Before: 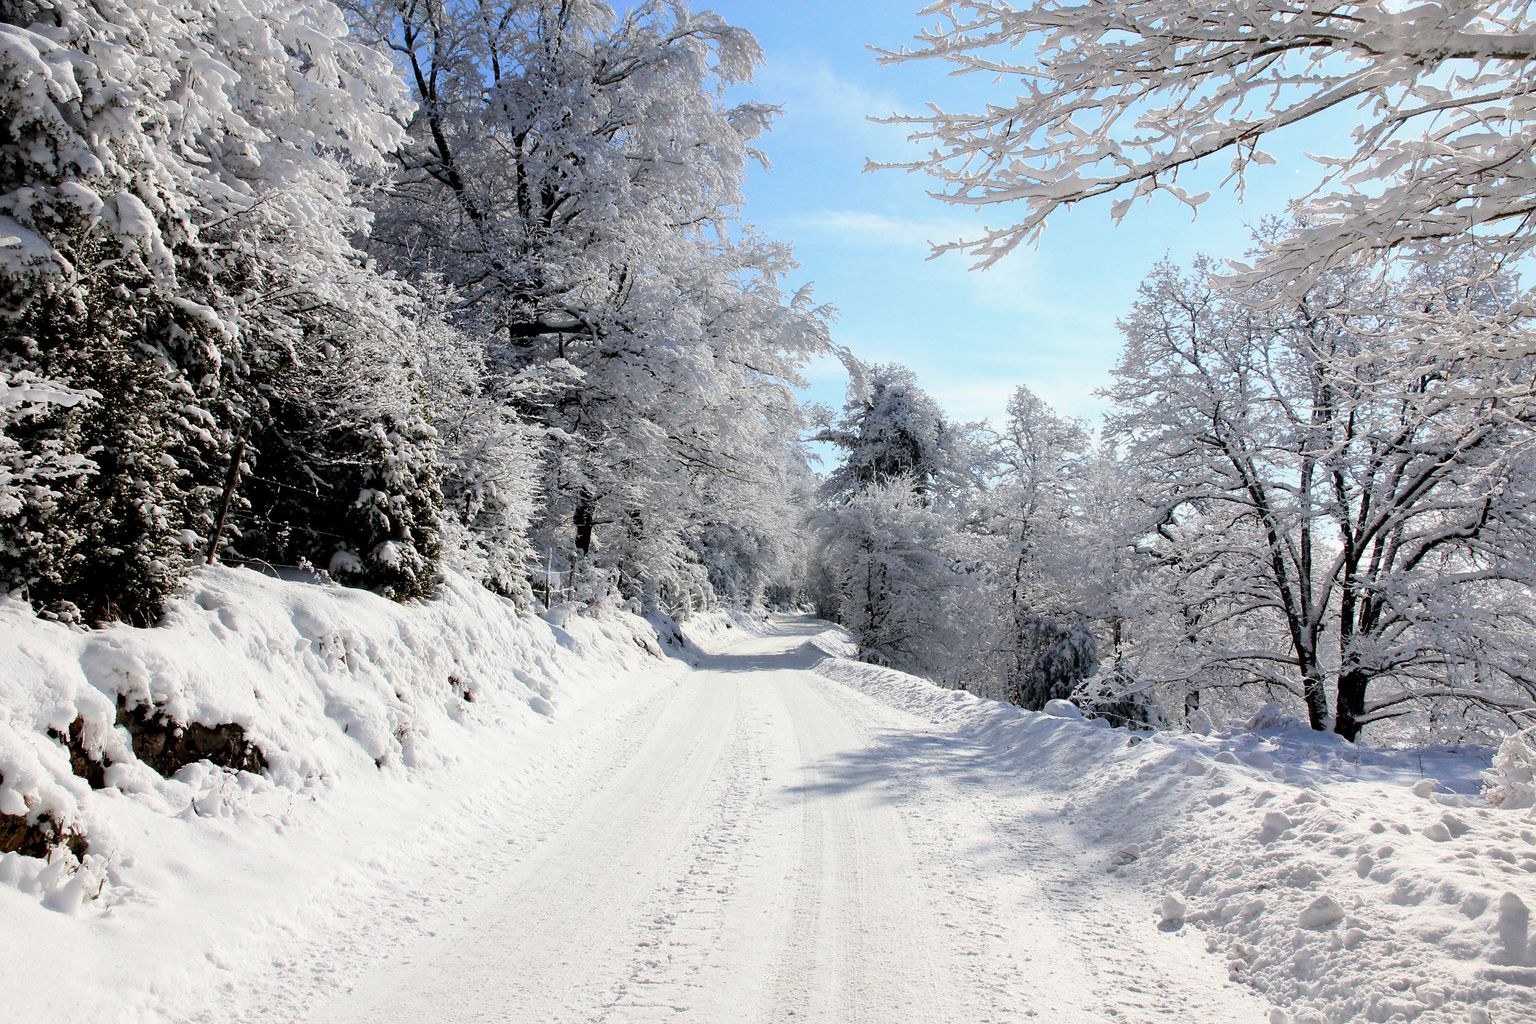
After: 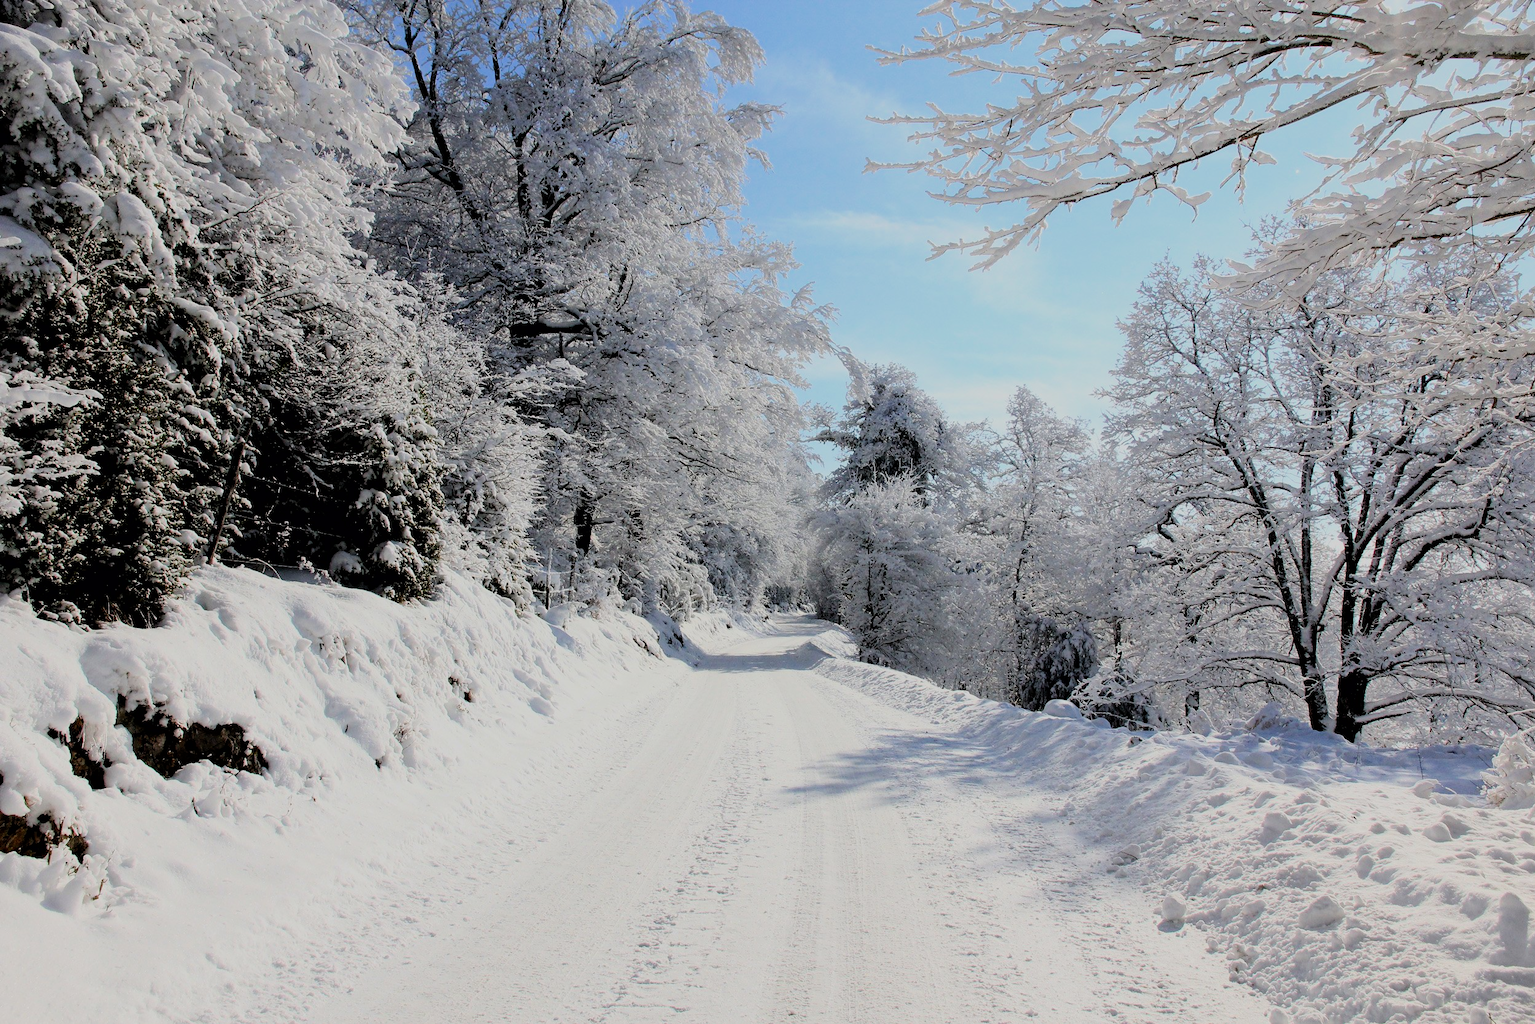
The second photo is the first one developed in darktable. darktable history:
filmic rgb: black relative exposure -7.65 EV, white relative exposure 4.56 EV, threshold 3 EV, hardness 3.61, color science v6 (2022), enable highlight reconstruction true
color correction: highlights b* 0.033, saturation 0.99
